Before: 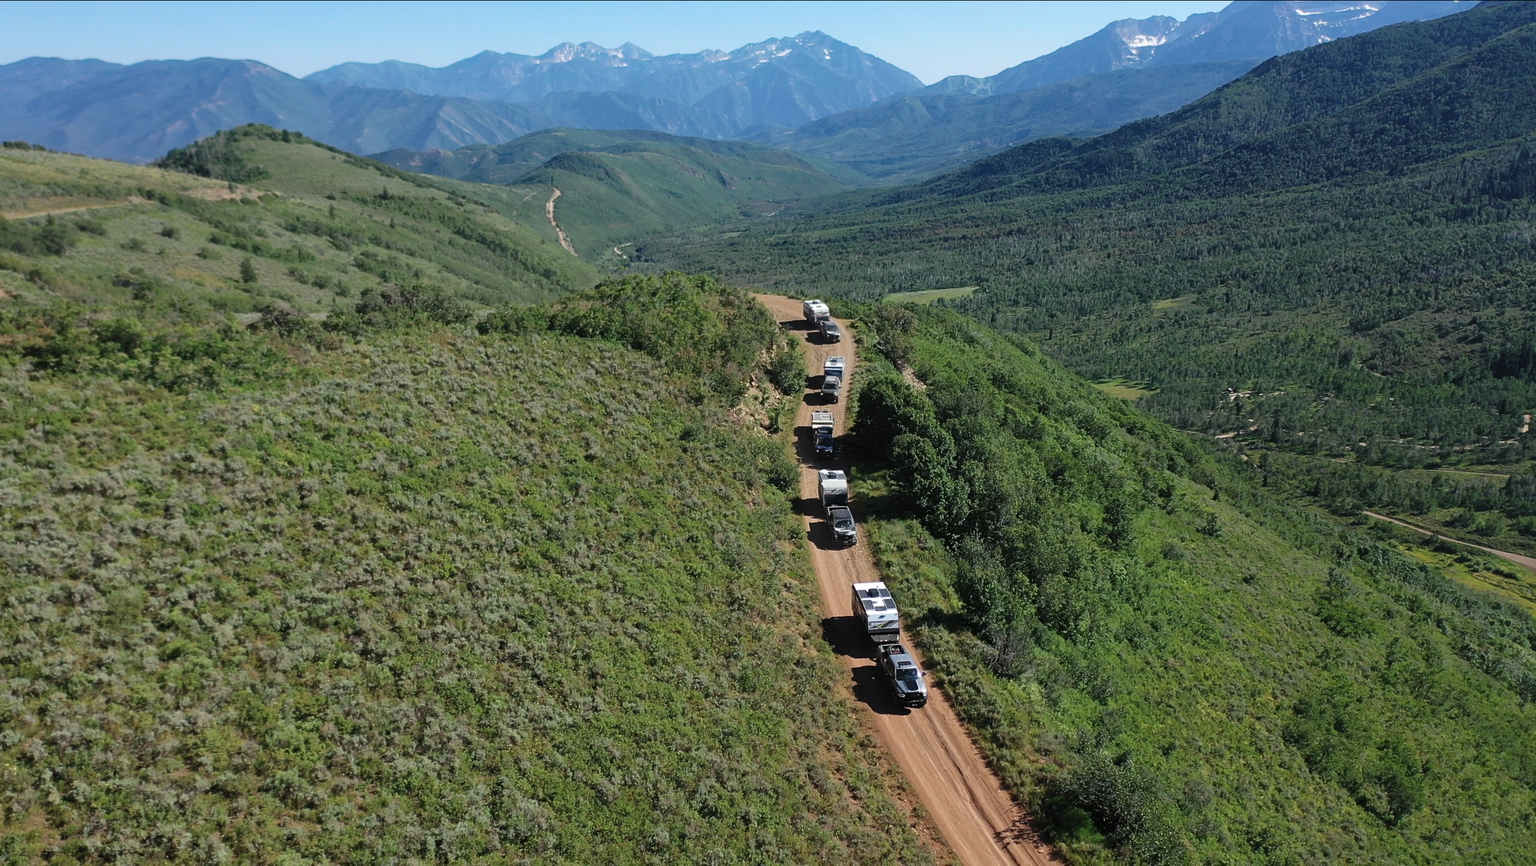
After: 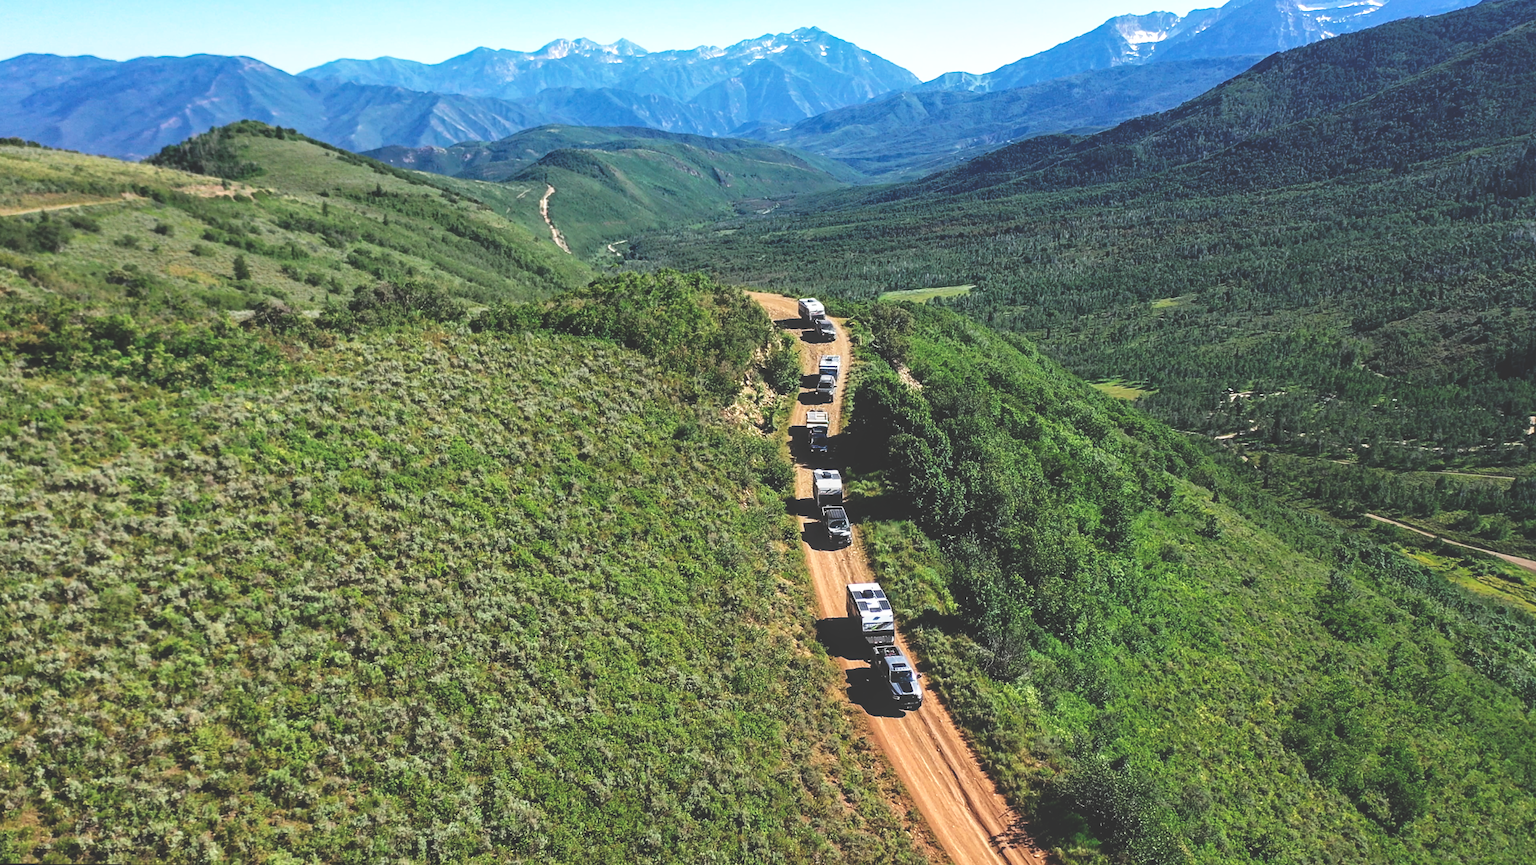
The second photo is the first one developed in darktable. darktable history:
haze removal: compatibility mode true, adaptive false
exposure: compensate highlight preservation false
rotate and perspective: rotation 0.192°, lens shift (horizontal) -0.015, crop left 0.005, crop right 0.996, crop top 0.006, crop bottom 0.99
base curve: curves: ch0 [(0, 0.036) (0.007, 0.037) (0.604, 0.887) (1, 1)], preserve colors none
local contrast: on, module defaults
